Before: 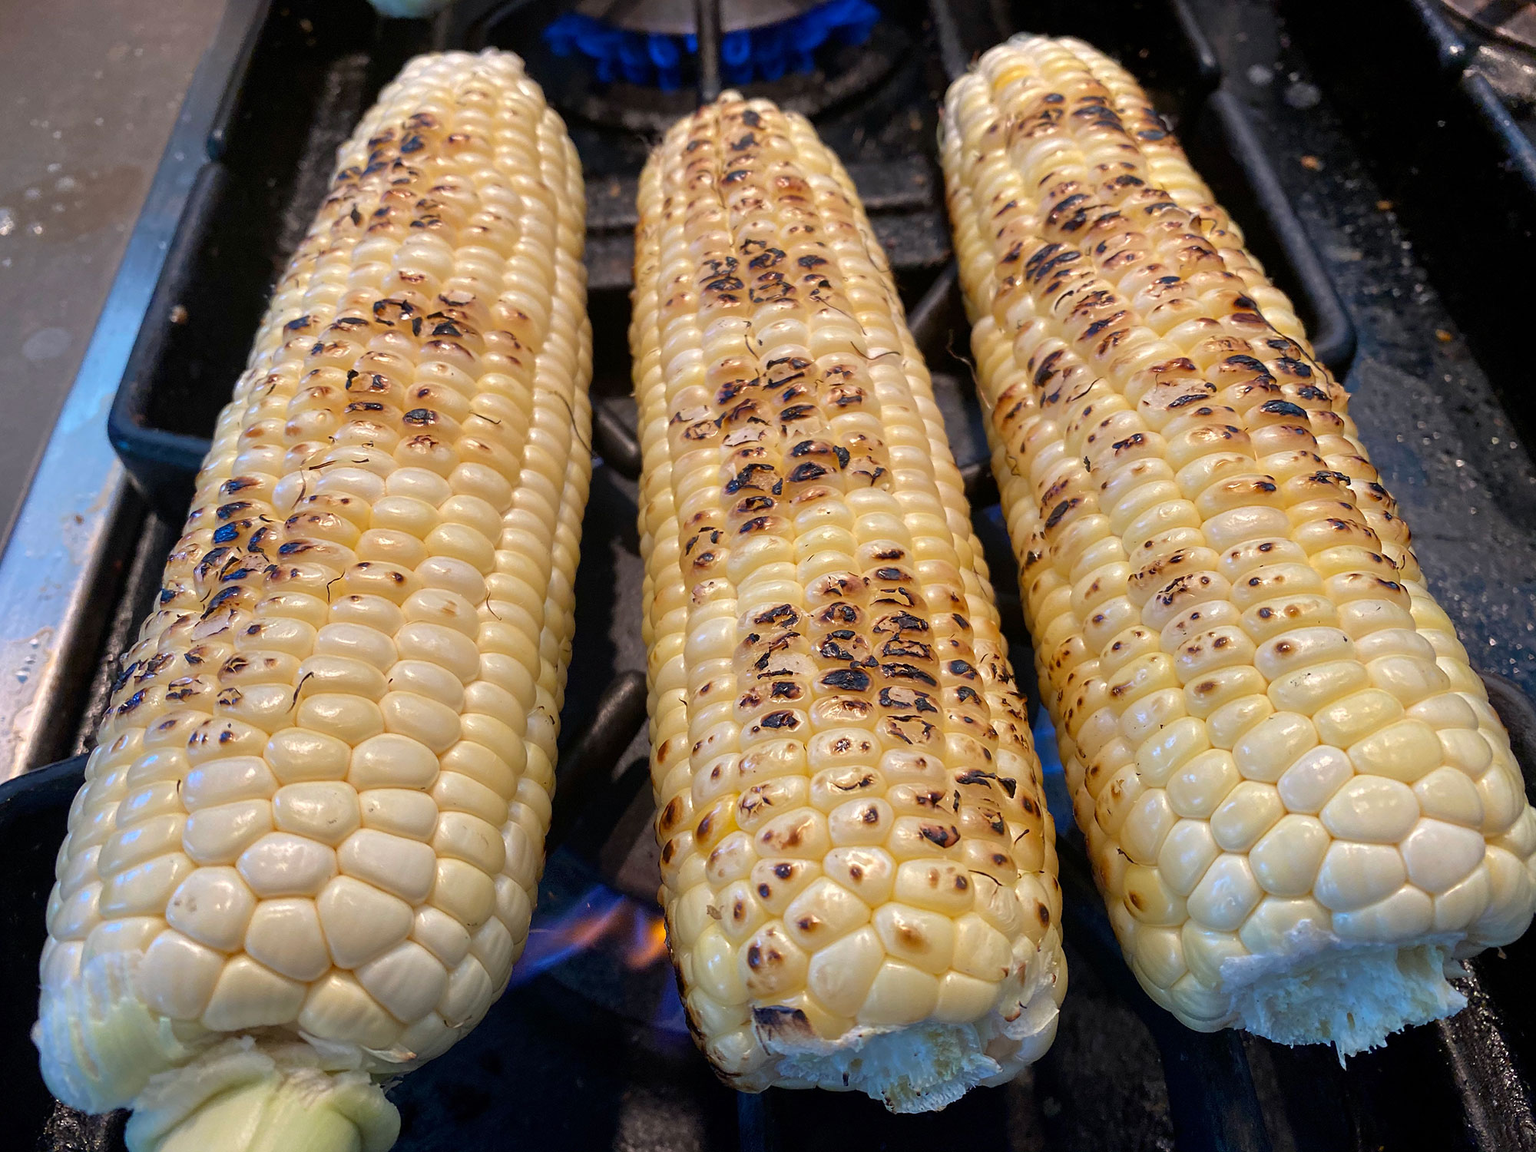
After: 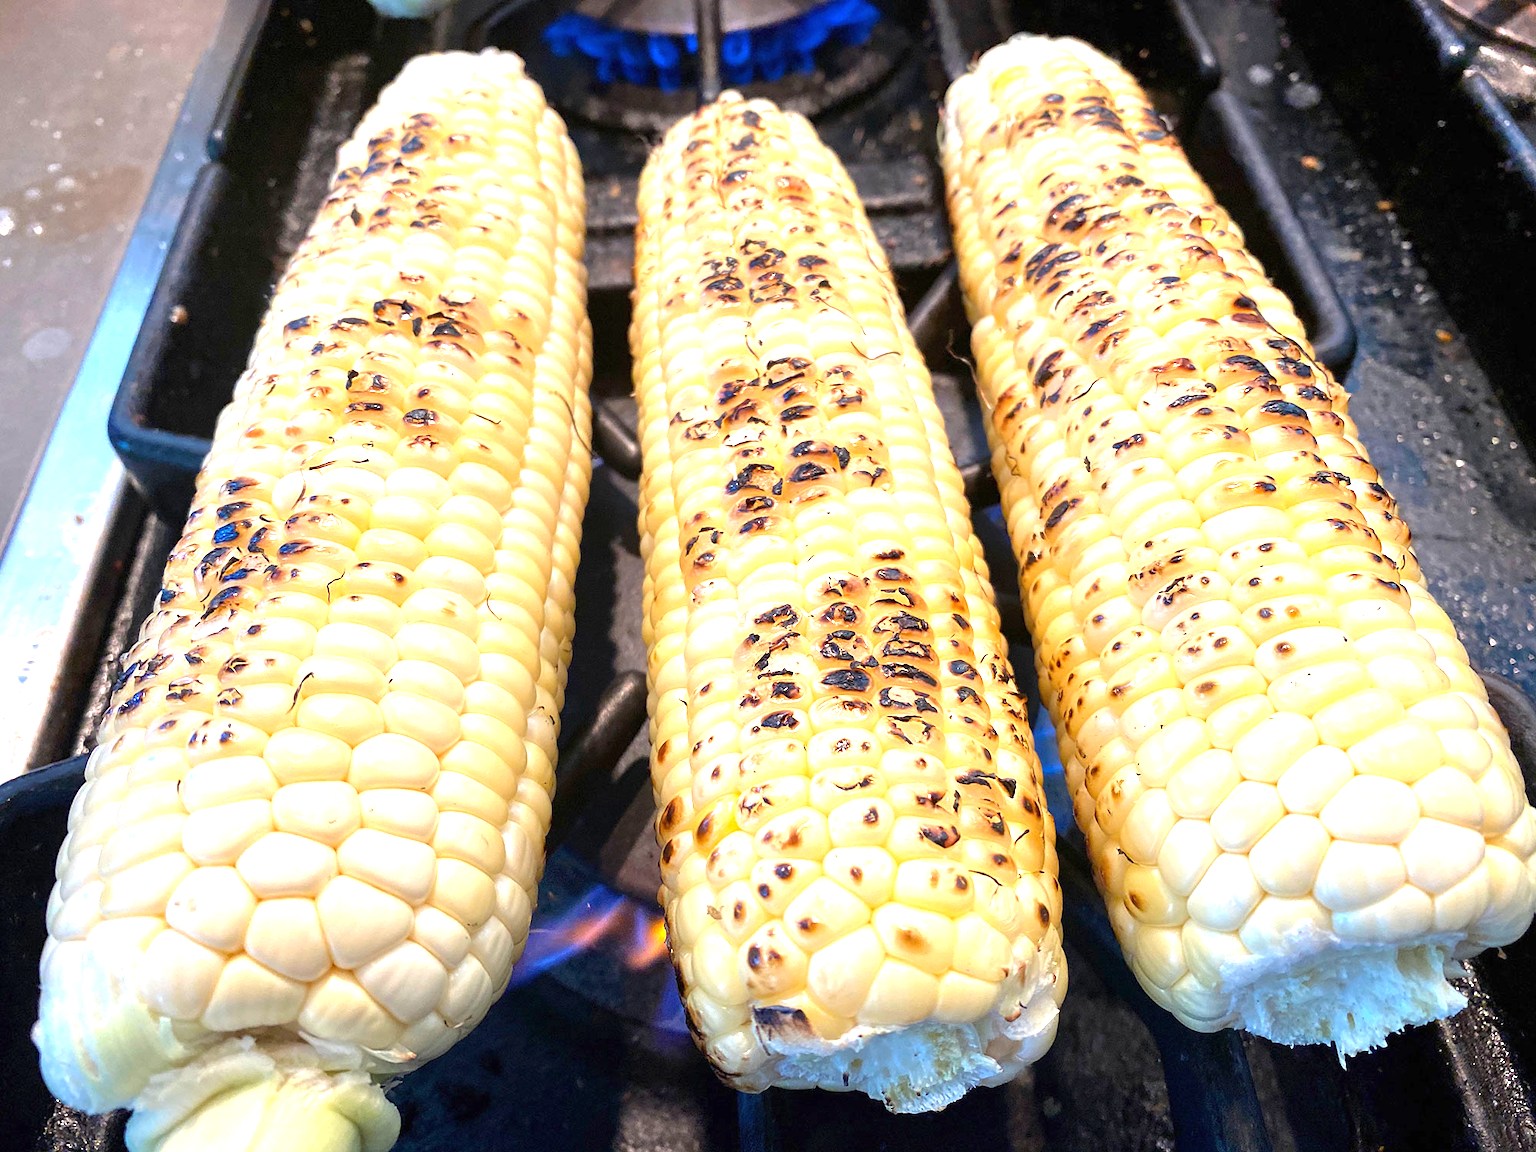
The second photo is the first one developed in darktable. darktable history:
exposure: black level correction 0, exposure 1.446 EV, compensate highlight preservation false
